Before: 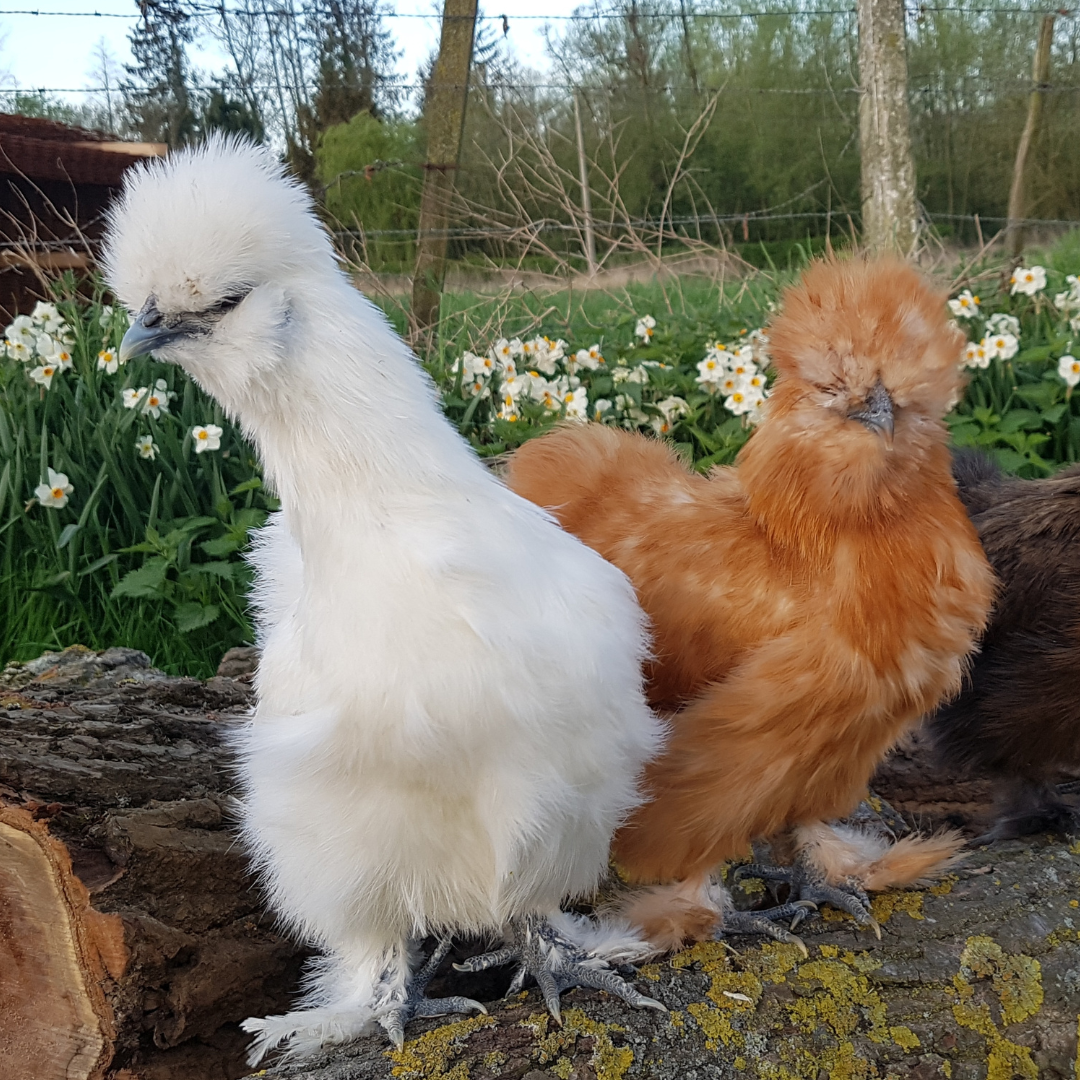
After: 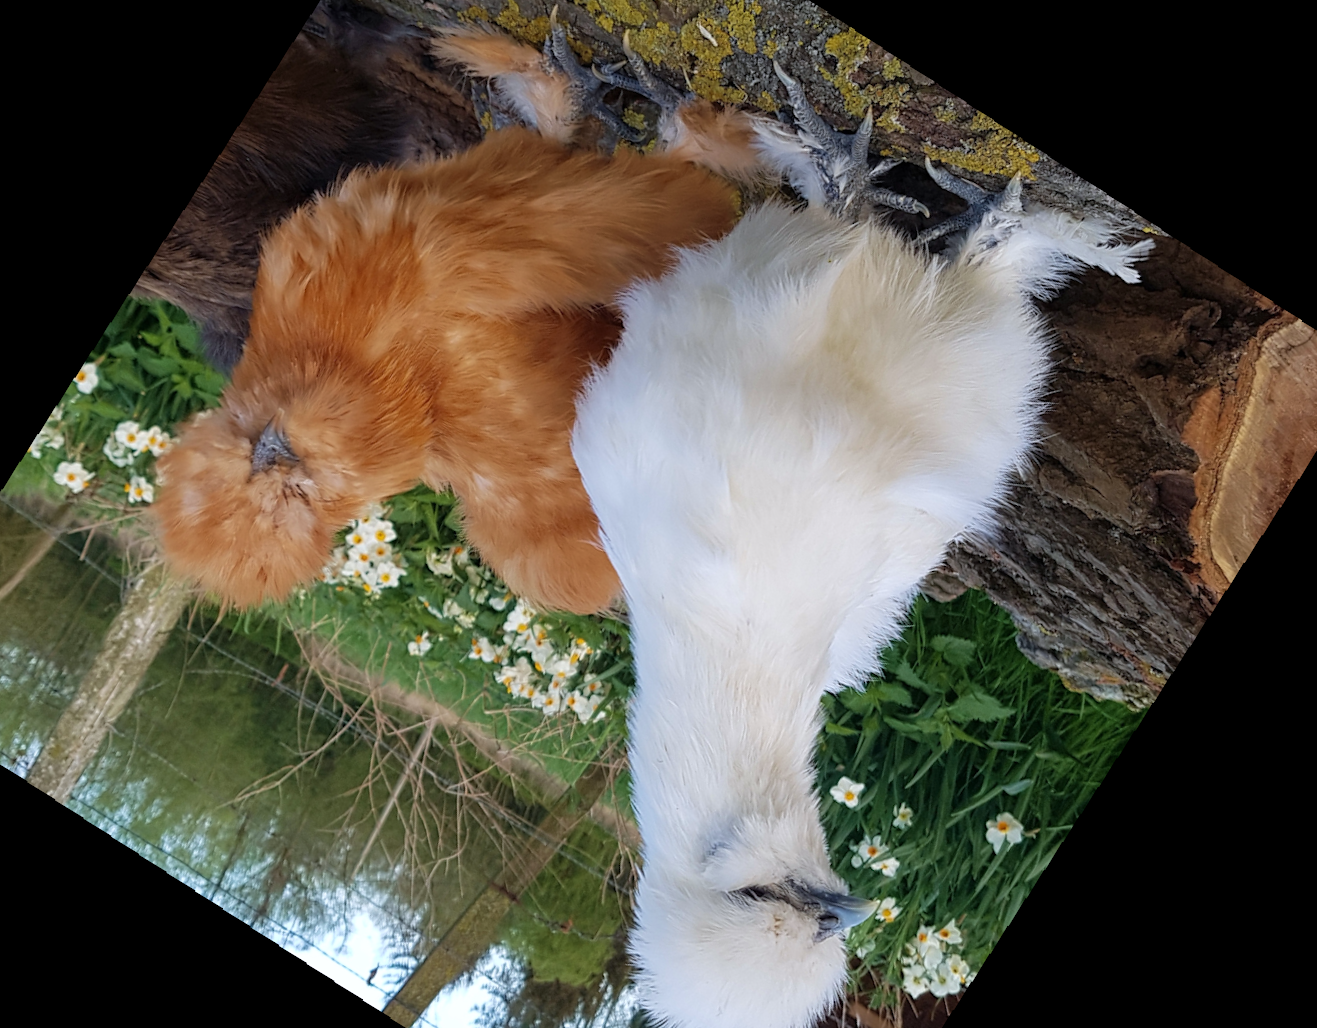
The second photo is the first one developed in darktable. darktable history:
white balance: red 0.983, blue 1.036
velvia: on, module defaults
rotate and perspective: rotation 1.72°, automatic cropping off
crop and rotate: angle 148.68°, left 9.111%, top 15.603%, right 4.588%, bottom 17.041%
